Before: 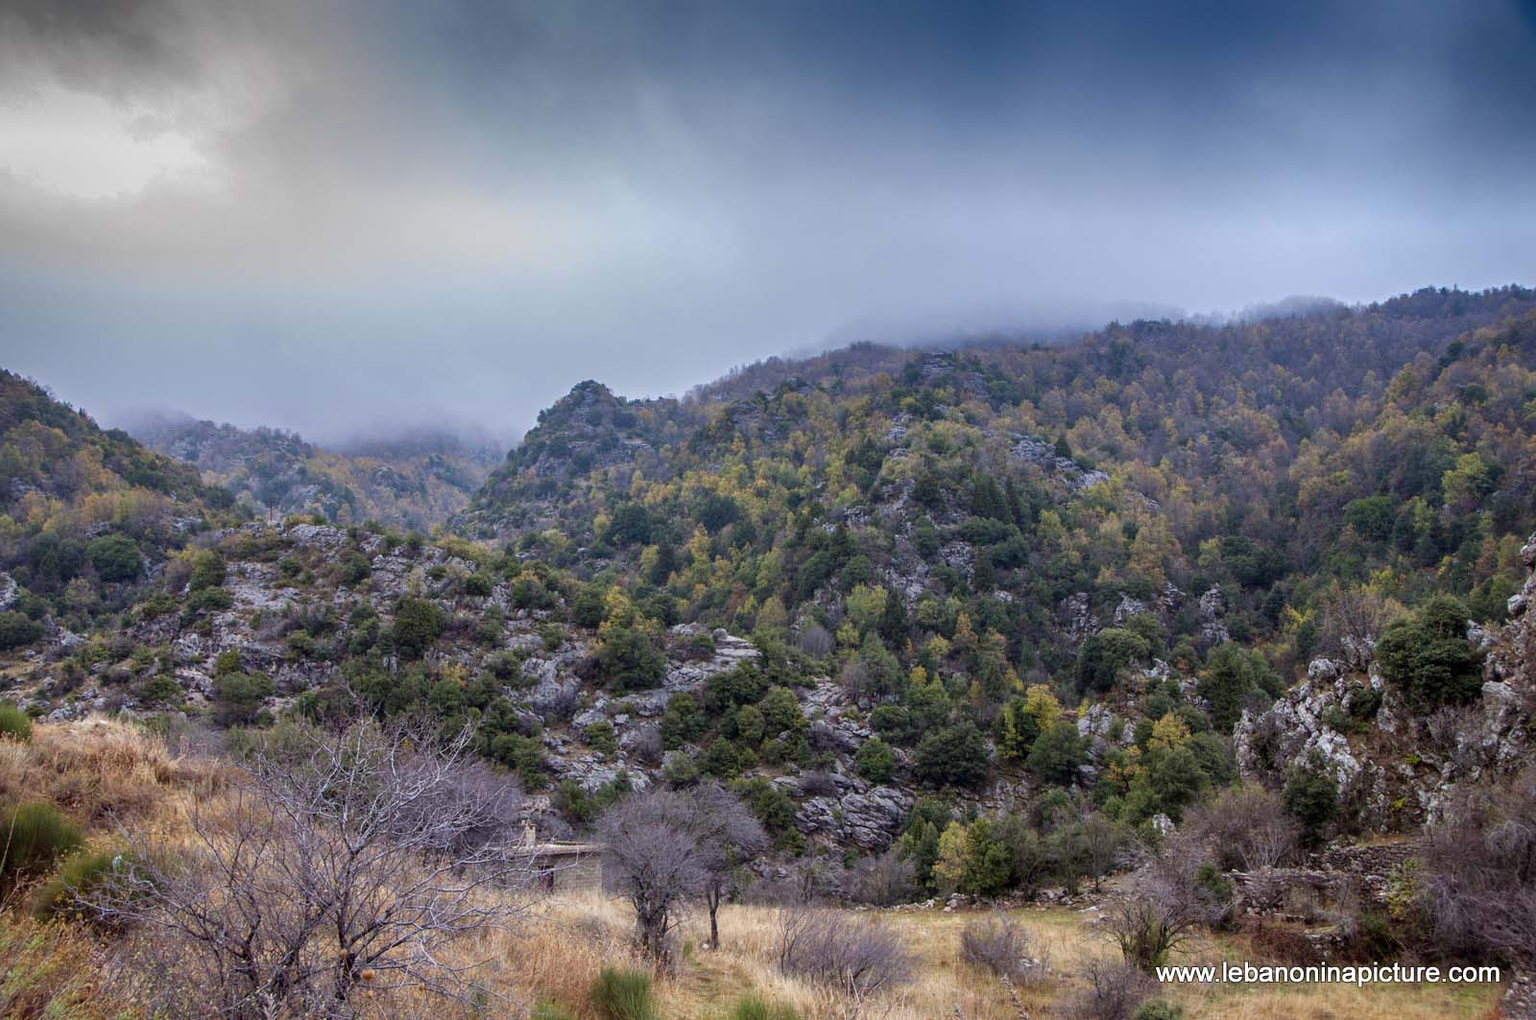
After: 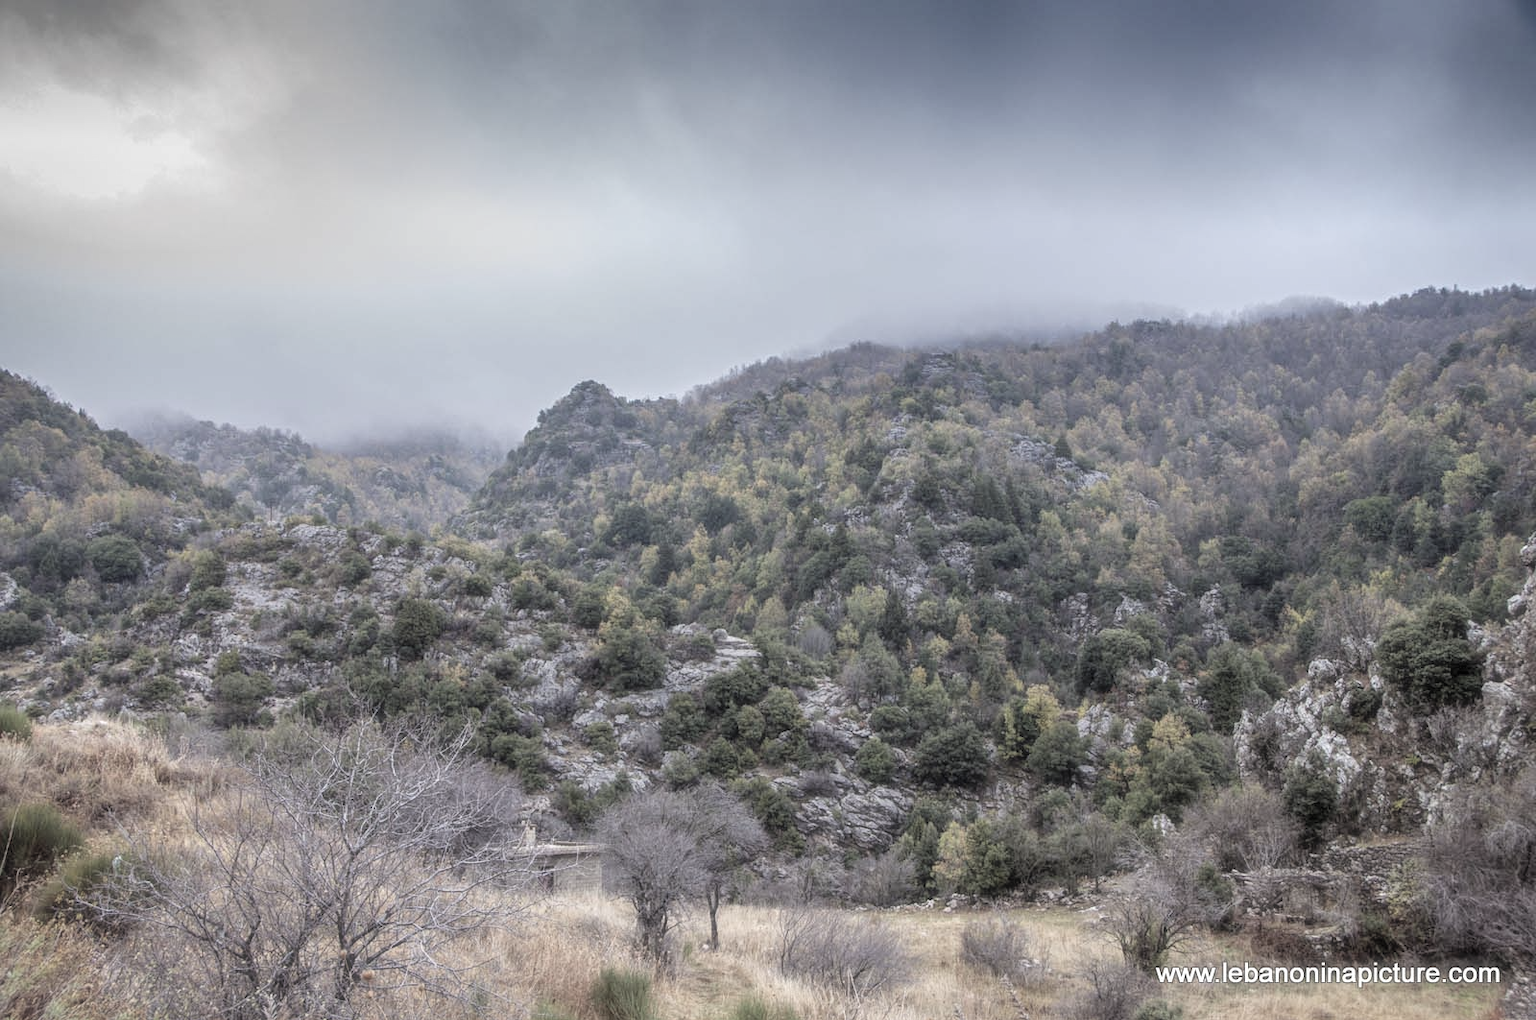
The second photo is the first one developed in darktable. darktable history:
local contrast: highlights 100%, shadows 100%, detail 120%, midtone range 0.2
haze removal: strength -0.09, adaptive false
contrast brightness saturation: brightness 0.18, saturation -0.5
